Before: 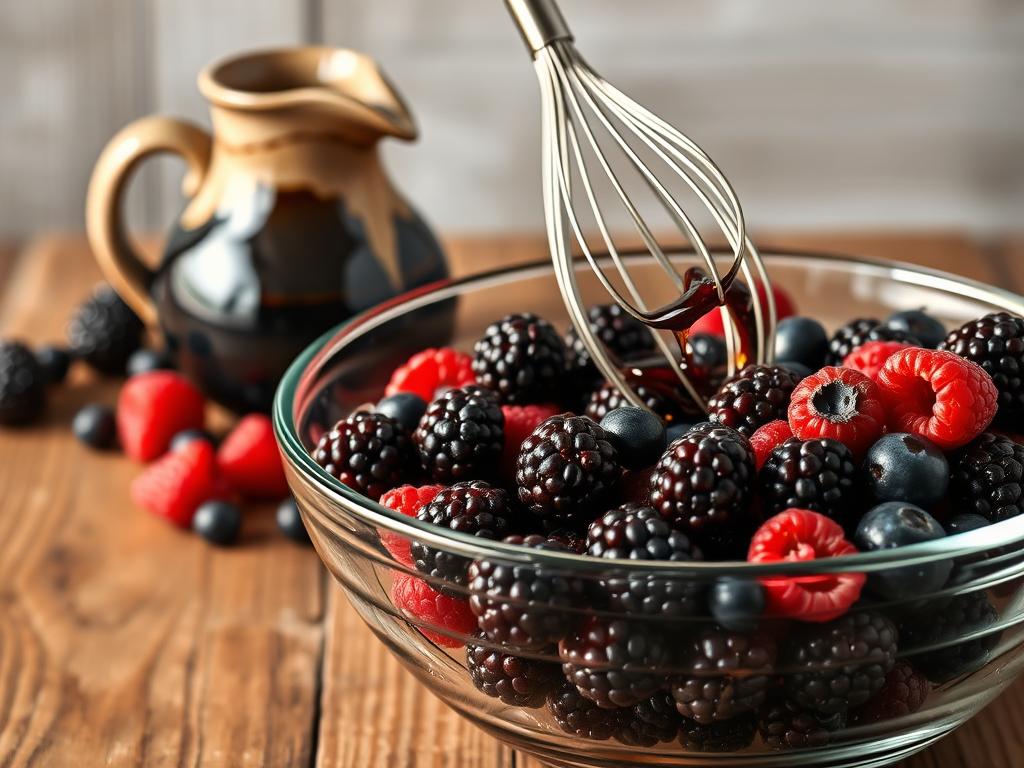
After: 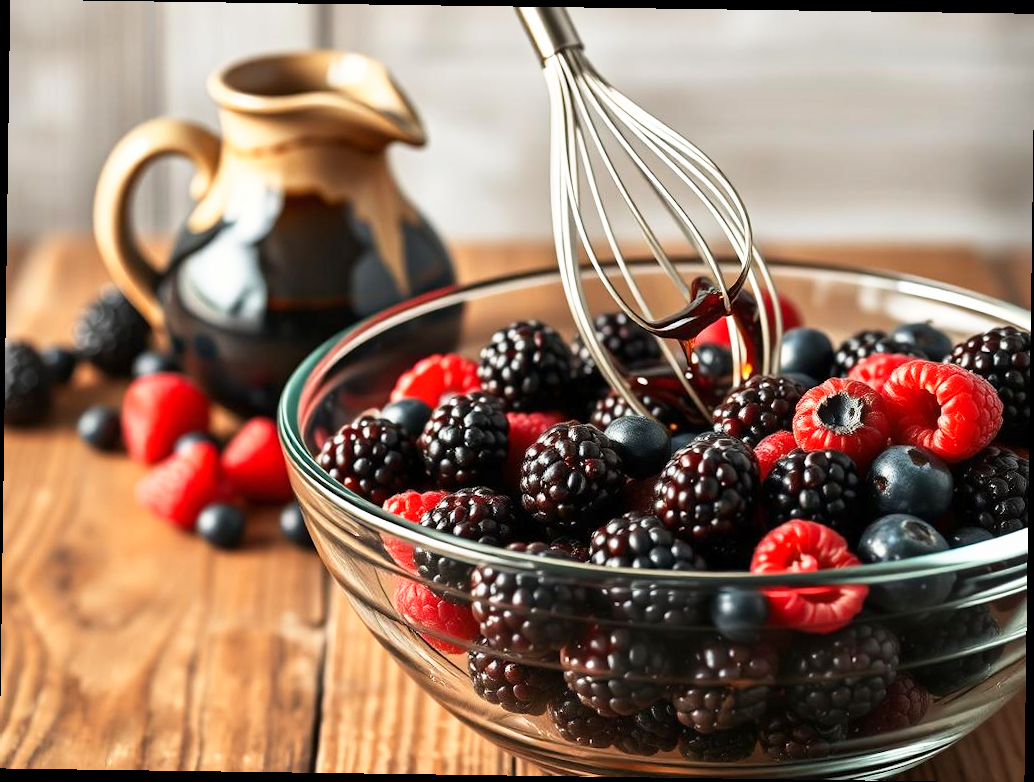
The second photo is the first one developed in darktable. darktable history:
rotate and perspective: rotation 0.8°, automatic cropping off
base curve: curves: ch0 [(0, 0) (0.579, 0.807) (1, 1)], preserve colors none
